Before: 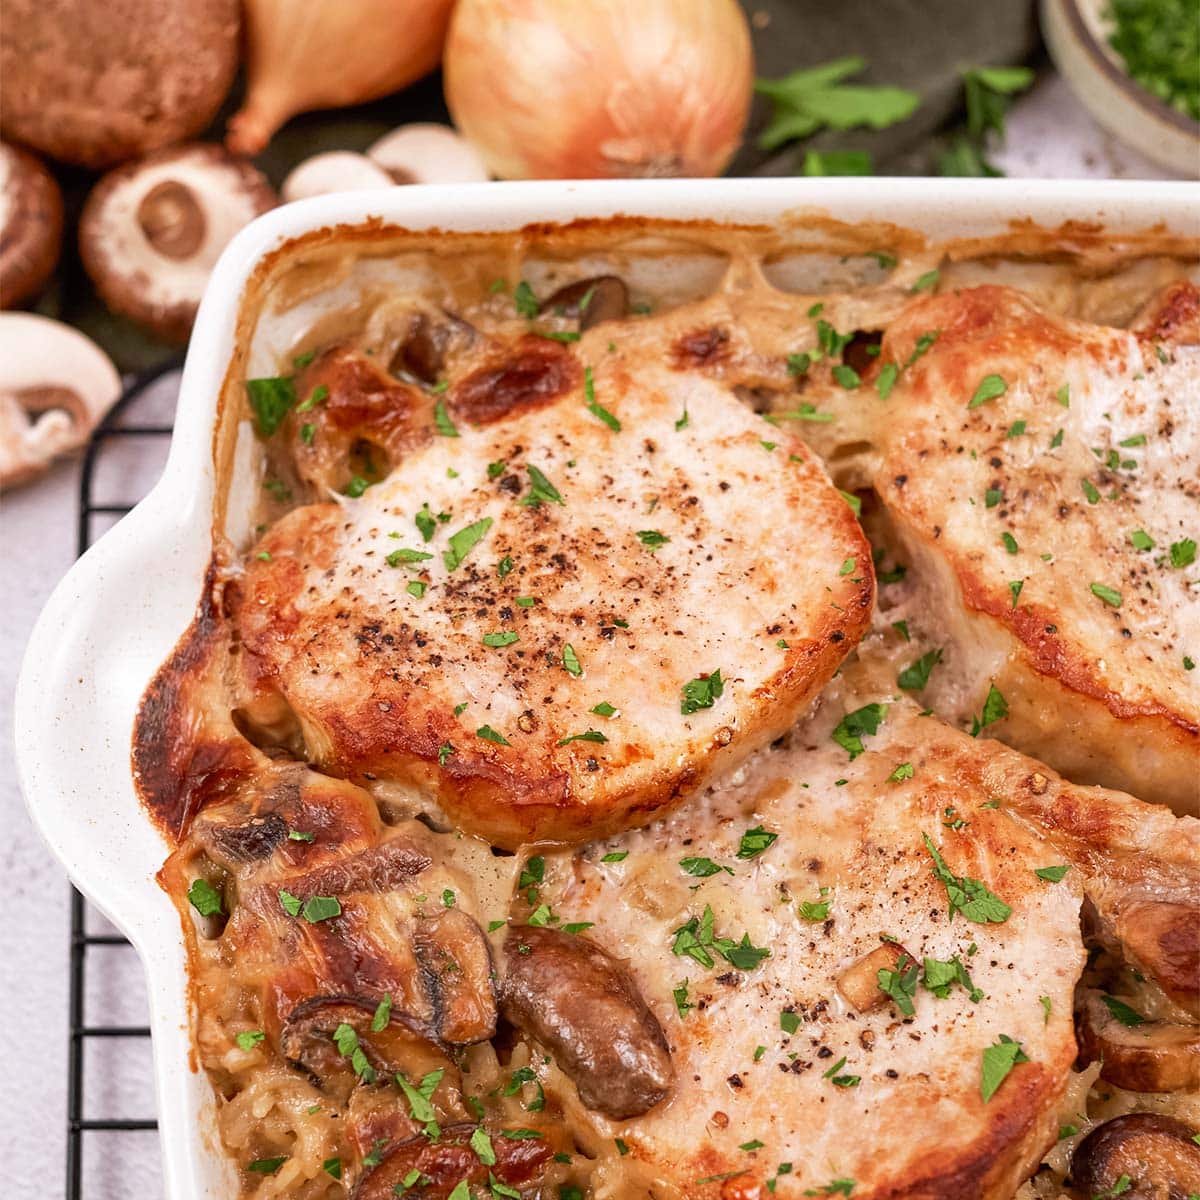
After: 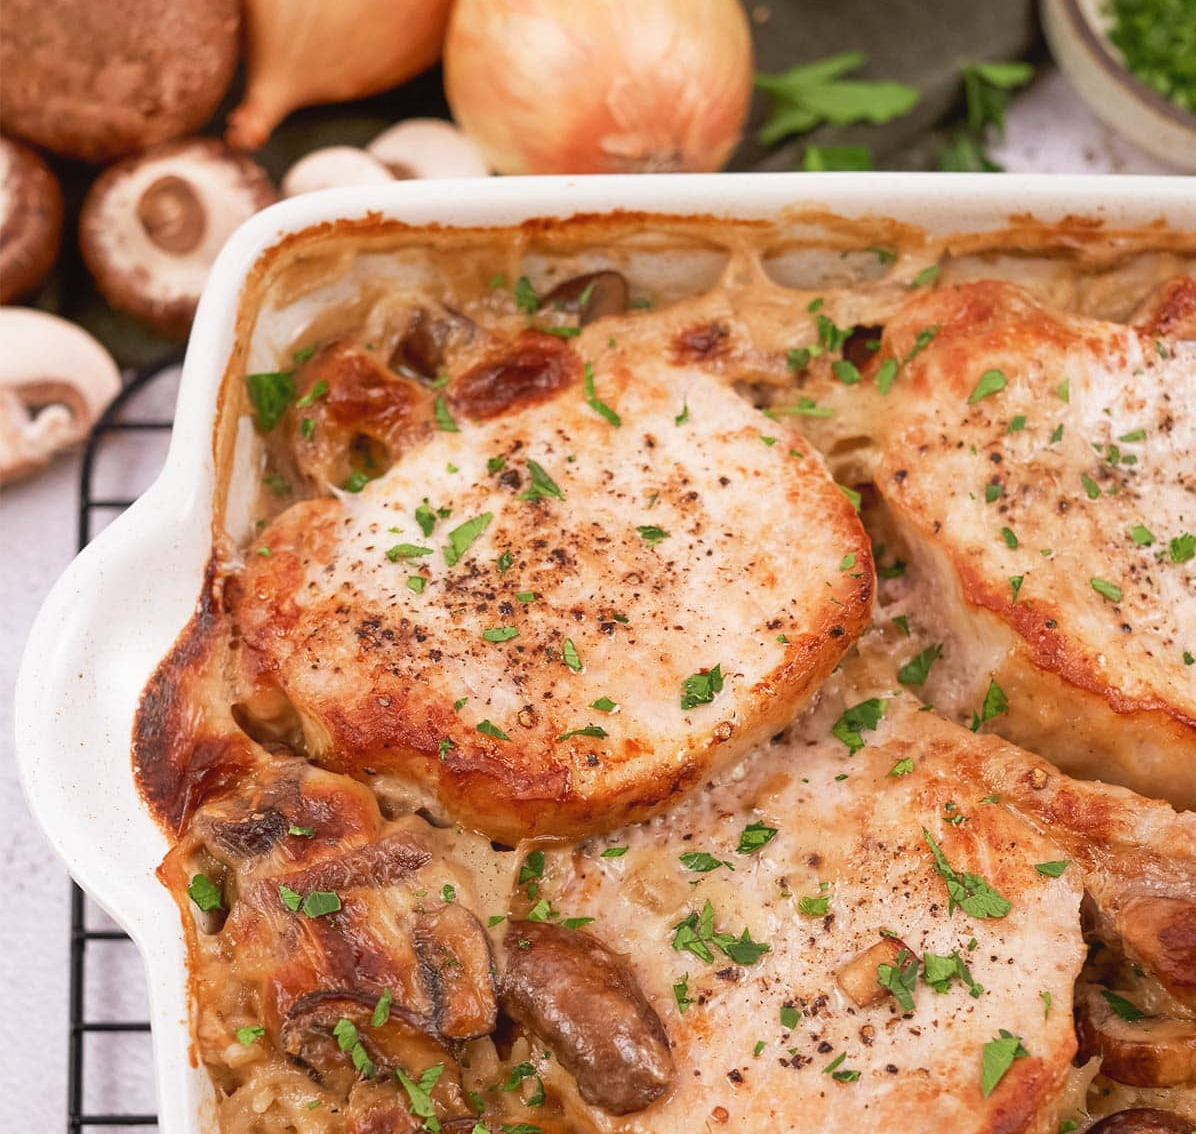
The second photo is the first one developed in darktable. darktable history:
crop: top 0.448%, right 0.264%, bottom 5.045%
contrast equalizer: octaves 7, y [[0.6 ×6], [0.55 ×6], [0 ×6], [0 ×6], [0 ×6]], mix -0.3
